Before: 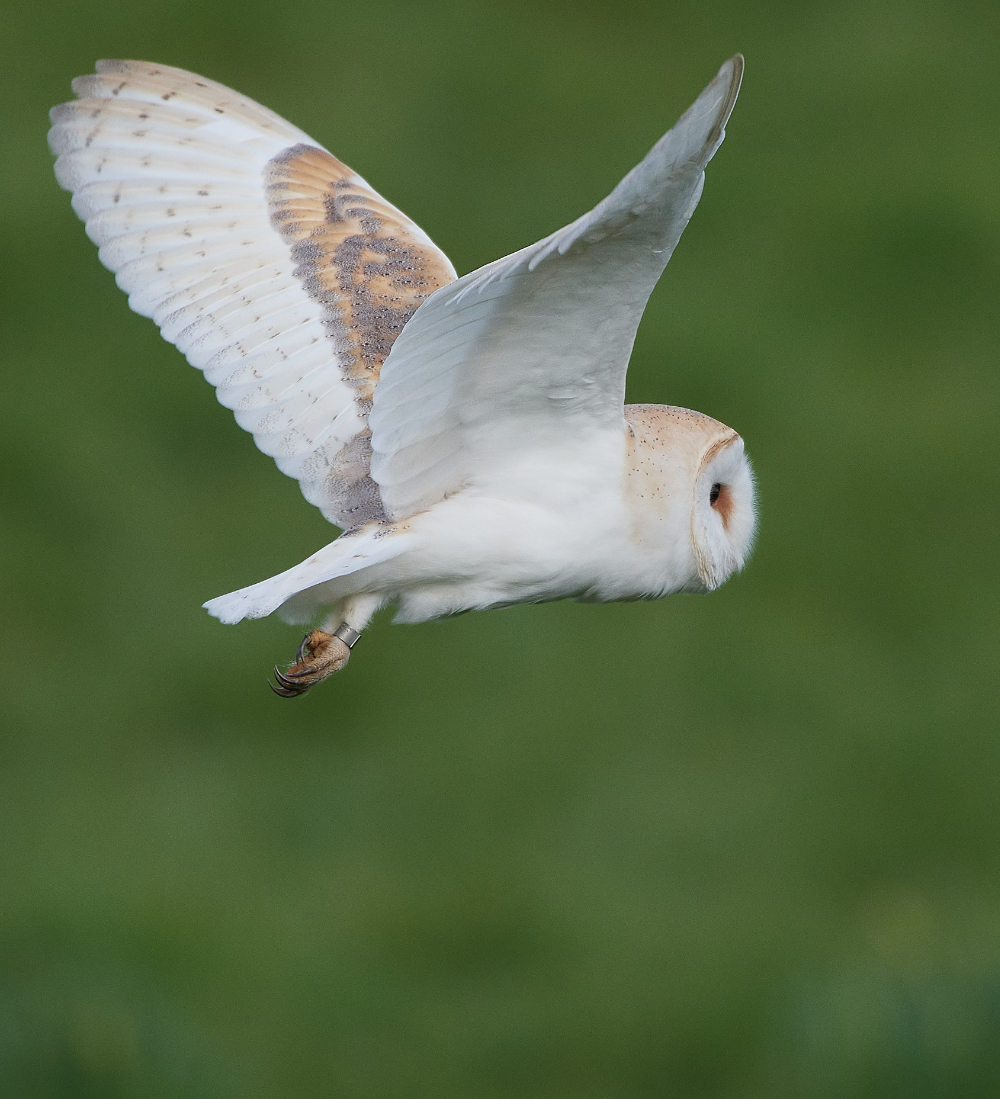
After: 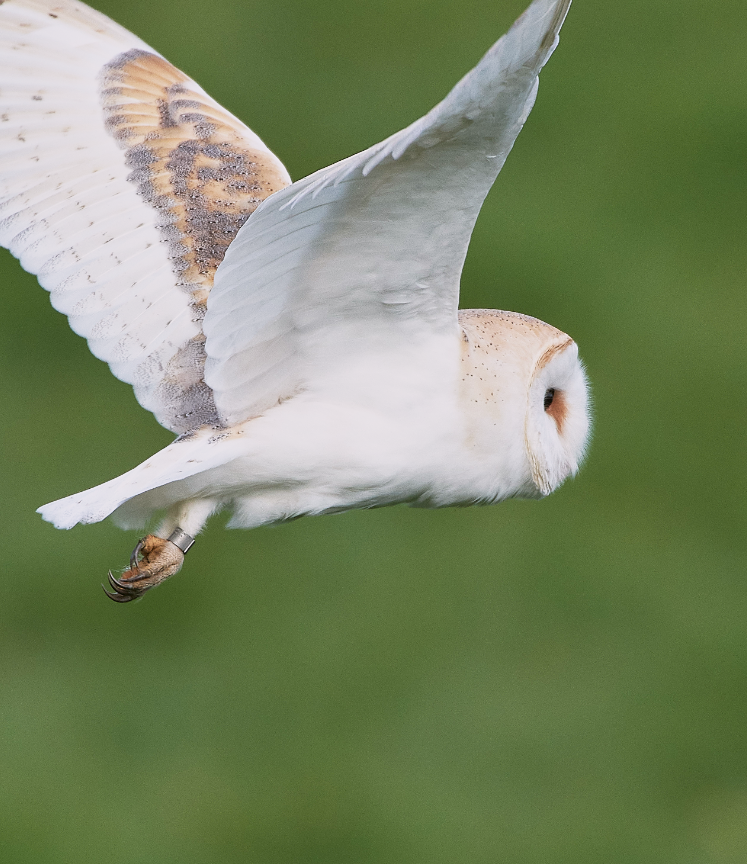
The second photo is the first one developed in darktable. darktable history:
shadows and highlights: low approximation 0.01, soften with gaussian
color correction: highlights a* 3.11, highlights b* -1.17, shadows a* -0.071, shadows b* 2.06, saturation 0.98
crop: left 16.657%, top 8.68%, right 8.525%, bottom 12.668%
base curve: curves: ch0 [(0, 0) (0.088, 0.125) (0.176, 0.251) (0.354, 0.501) (0.613, 0.749) (1, 0.877)], preserve colors none
